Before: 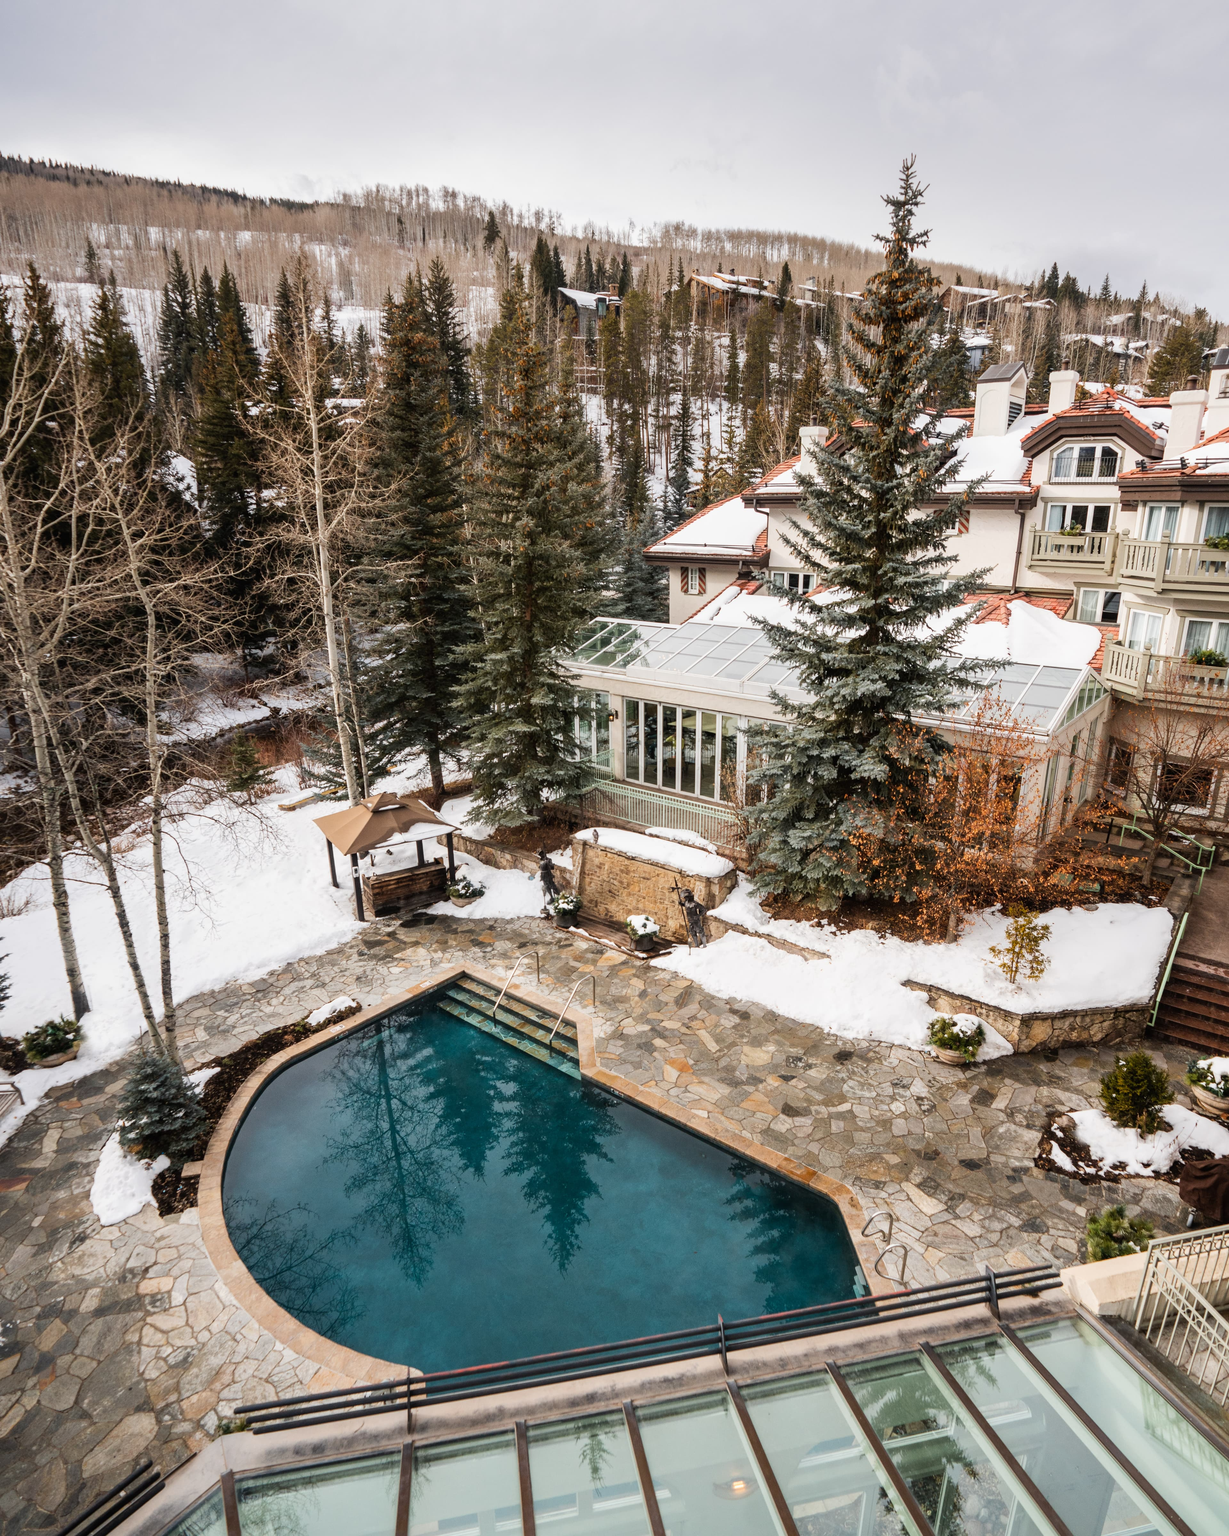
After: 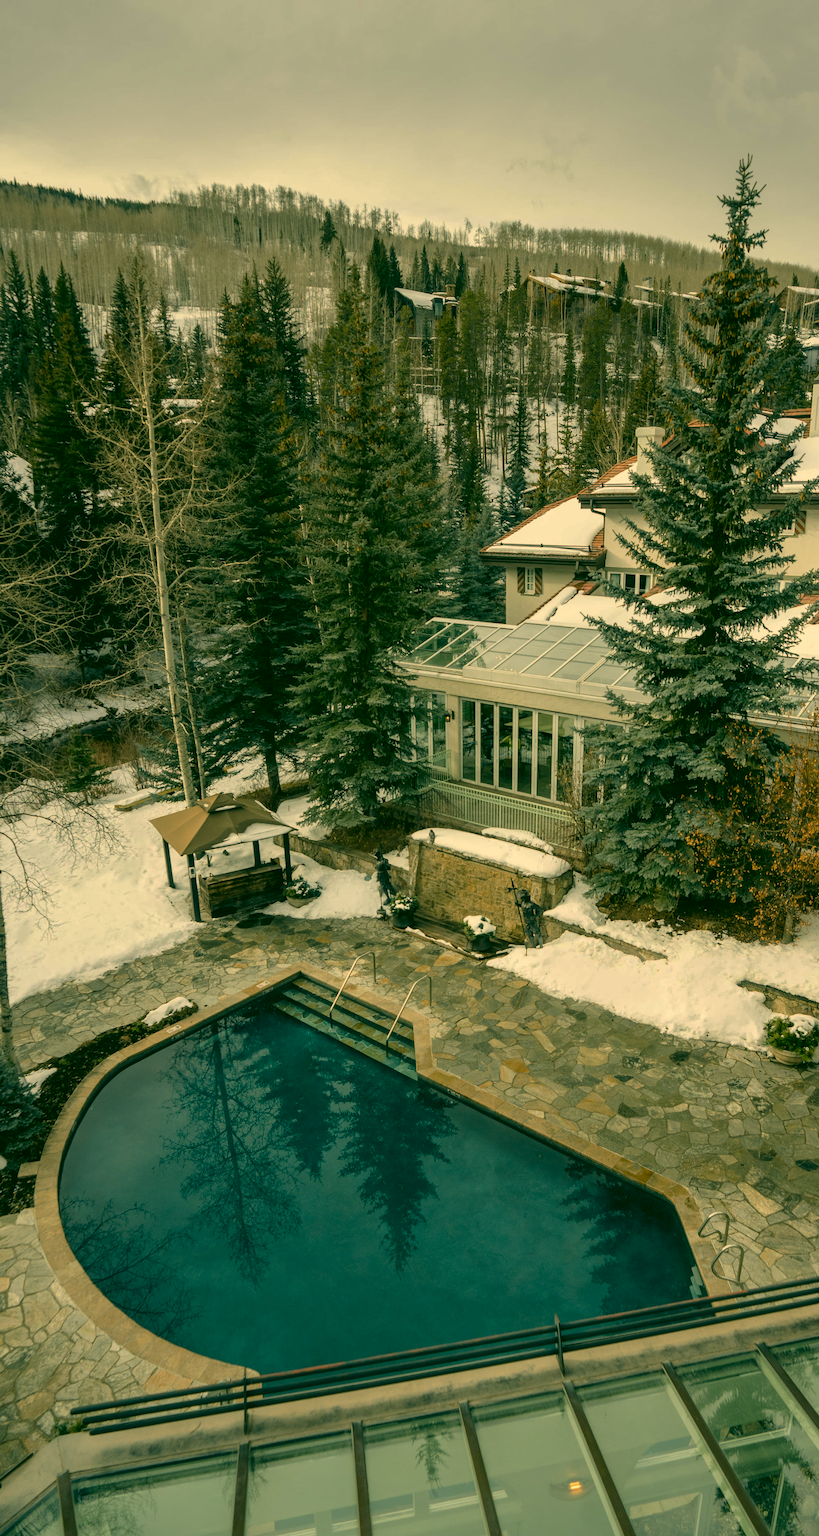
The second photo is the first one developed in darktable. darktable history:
base curve: curves: ch0 [(0, 0) (0.841, 0.609) (1, 1)], preserve colors none
crop and rotate: left 13.351%, right 19.993%
color correction: highlights a* 5.63, highlights b* 33.2, shadows a* -26.2, shadows b* 4.01
